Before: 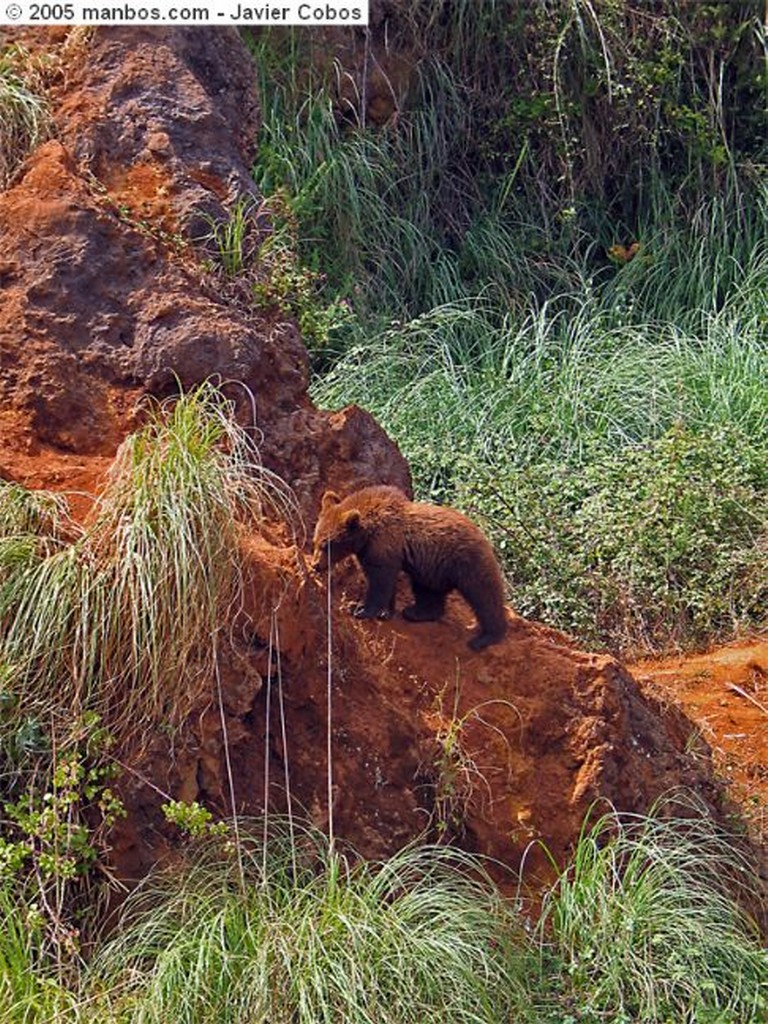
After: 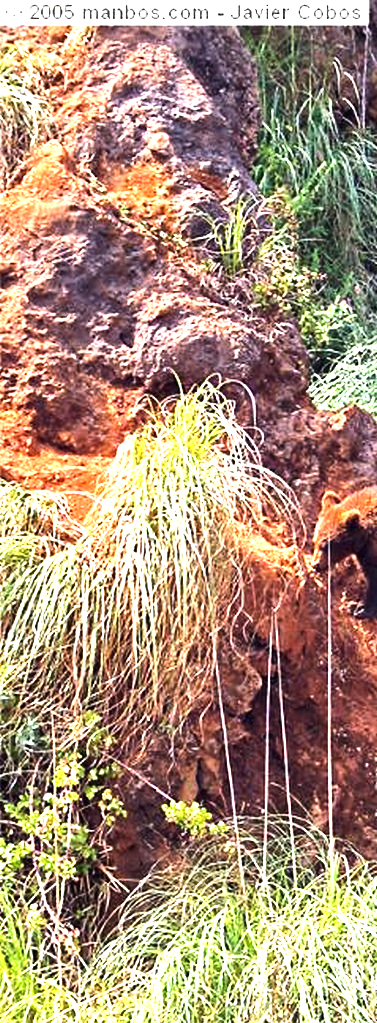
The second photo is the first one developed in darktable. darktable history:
crop and rotate: left 0%, top 0%, right 50.845%
tone equalizer: -8 EV -1.08 EV, -7 EV -1.01 EV, -6 EV -0.867 EV, -5 EV -0.578 EV, -3 EV 0.578 EV, -2 EV 0.867 EV, -1 EV 1.01 EV, +0 EV 1.08 EV, edges refinement/feathering 500, mask exposure compensation -1.57 EV, preserve details no
exposure: black level correction 0, exposure 1.2 EV, compensate exposure bias true, compensate highlight preservation false
